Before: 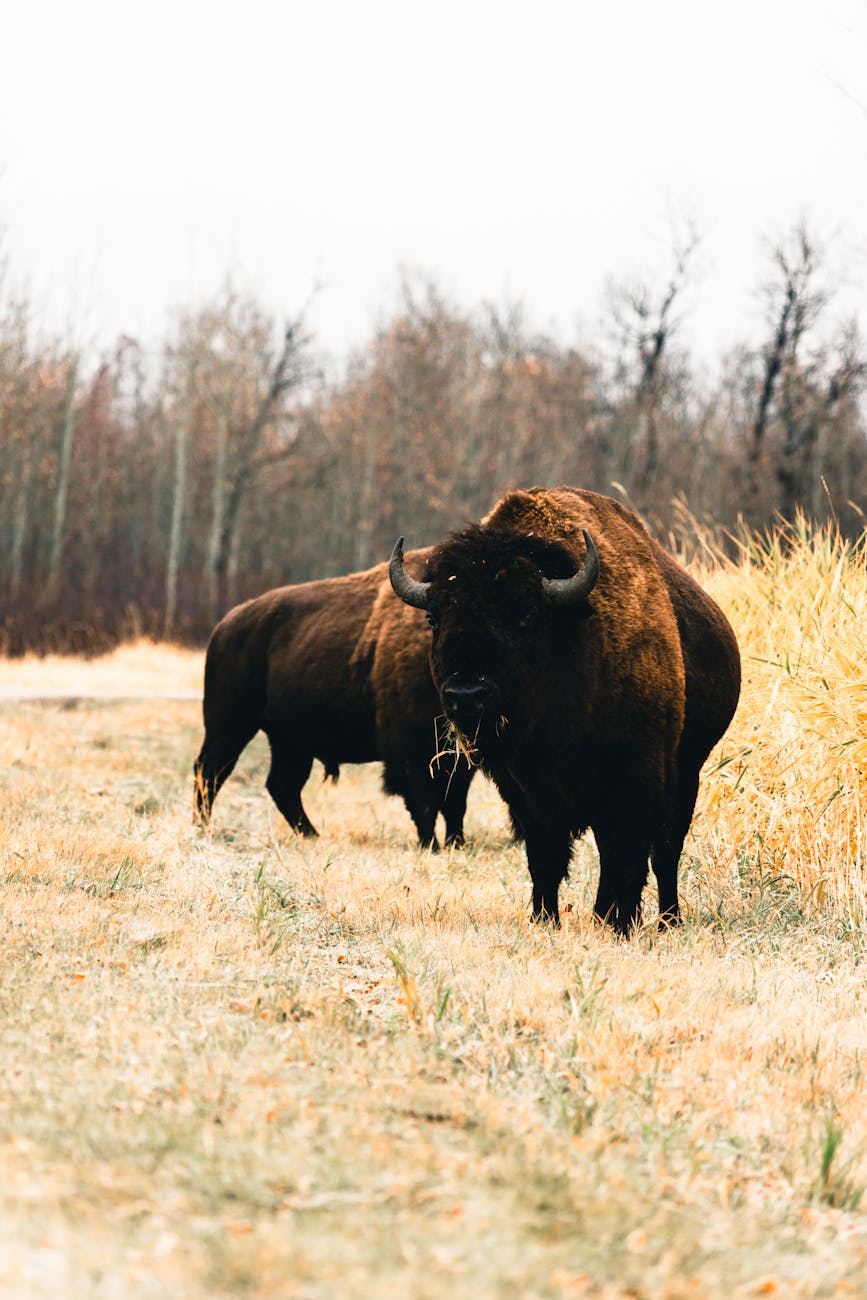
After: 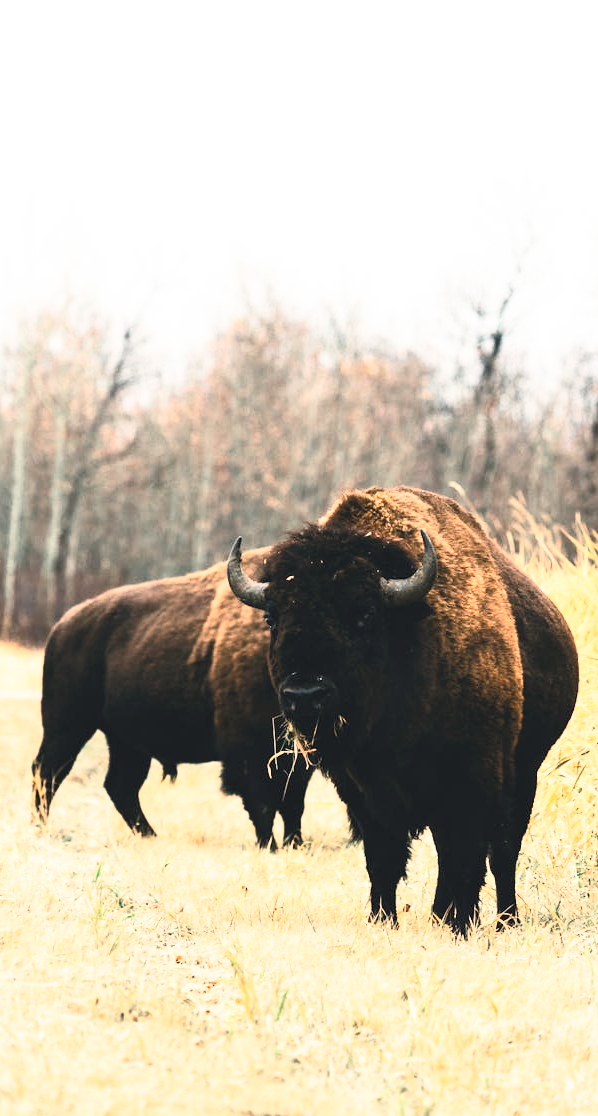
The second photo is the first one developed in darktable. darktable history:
crop: left 18.689%, right 12.256%, bottom 14.146%
exposure: black level correction 0, exposure 0 EV, compensate highlight preservation false
contrast brightness saturation: contrast 0.385, brightness 0.516
